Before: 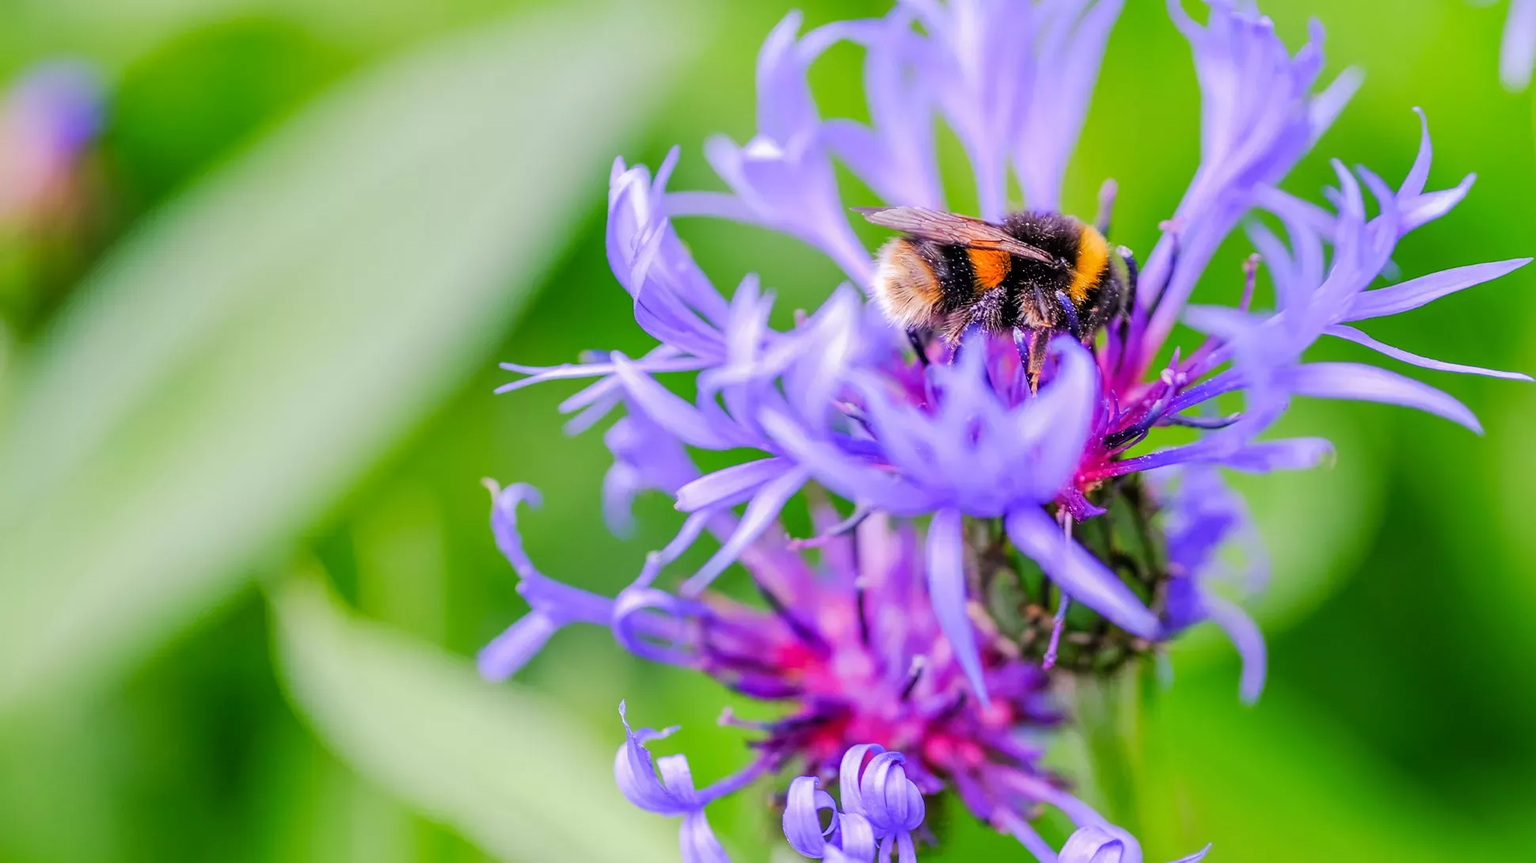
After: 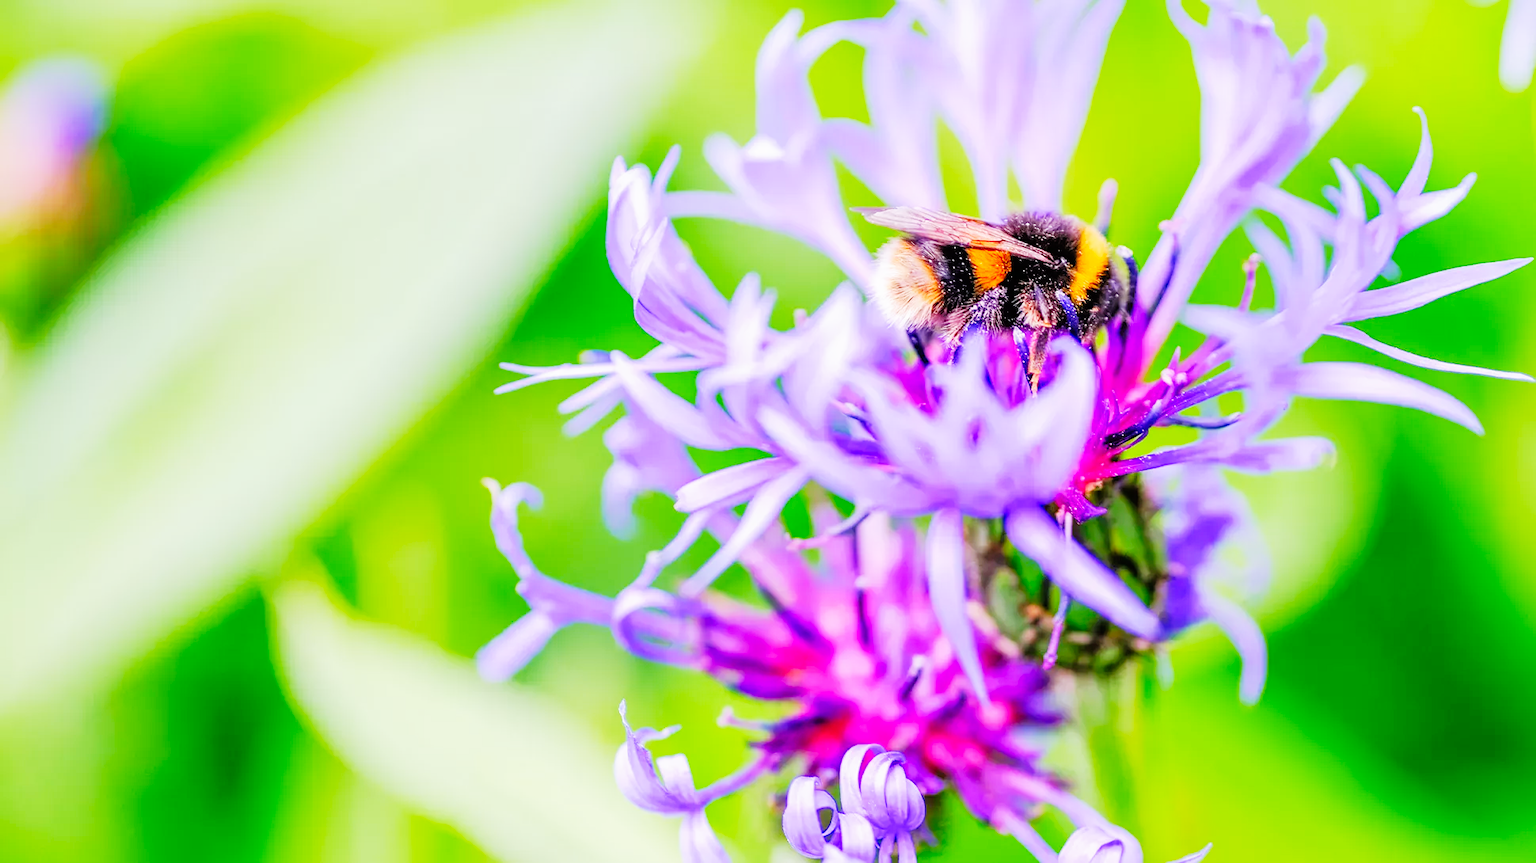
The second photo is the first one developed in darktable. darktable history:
tone equalizer: -8 EV 0.227 EV, -7 EV 0.403 EV, -6 EV 0.45 EV, -5 EV 0.256 EV, -3 EV -0.283 EV, -2 EV -0.431 EV, -1 EV -0.435 EV, +0 EV -0.222 EV, edges refinement/feathering 500, mask exposure compensation -1.57 EV, preserve details no
base curve: curves: ch0 [(0, 0) (0.007, 0.004) (0.027, 0.03) (0.046, 0.07) (0.207, 0.54) (0.442, 0.872) (0.673, 0.972) (1, 1)], preserve colors none
